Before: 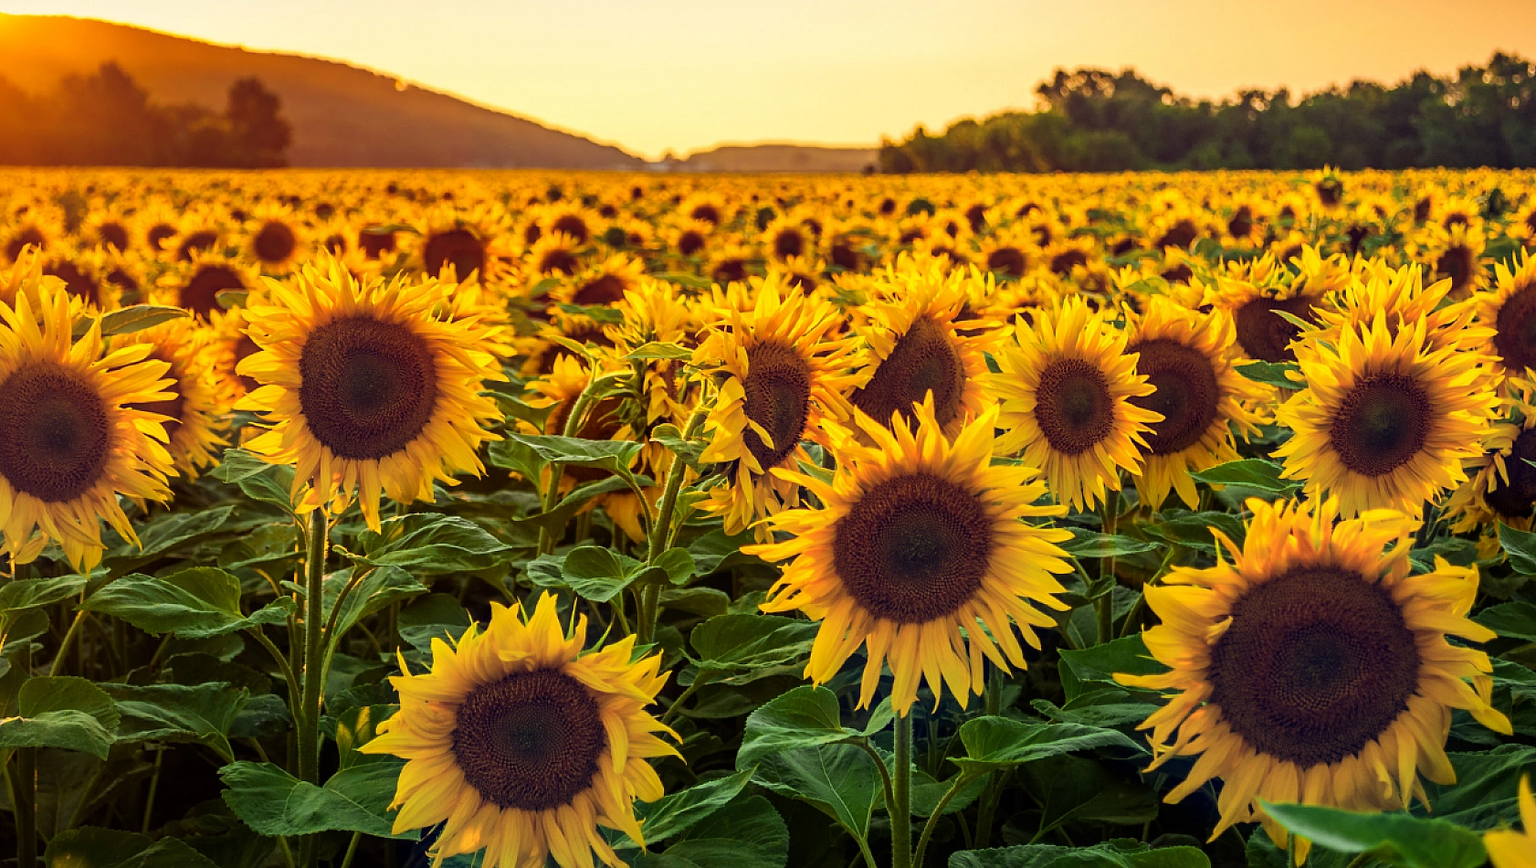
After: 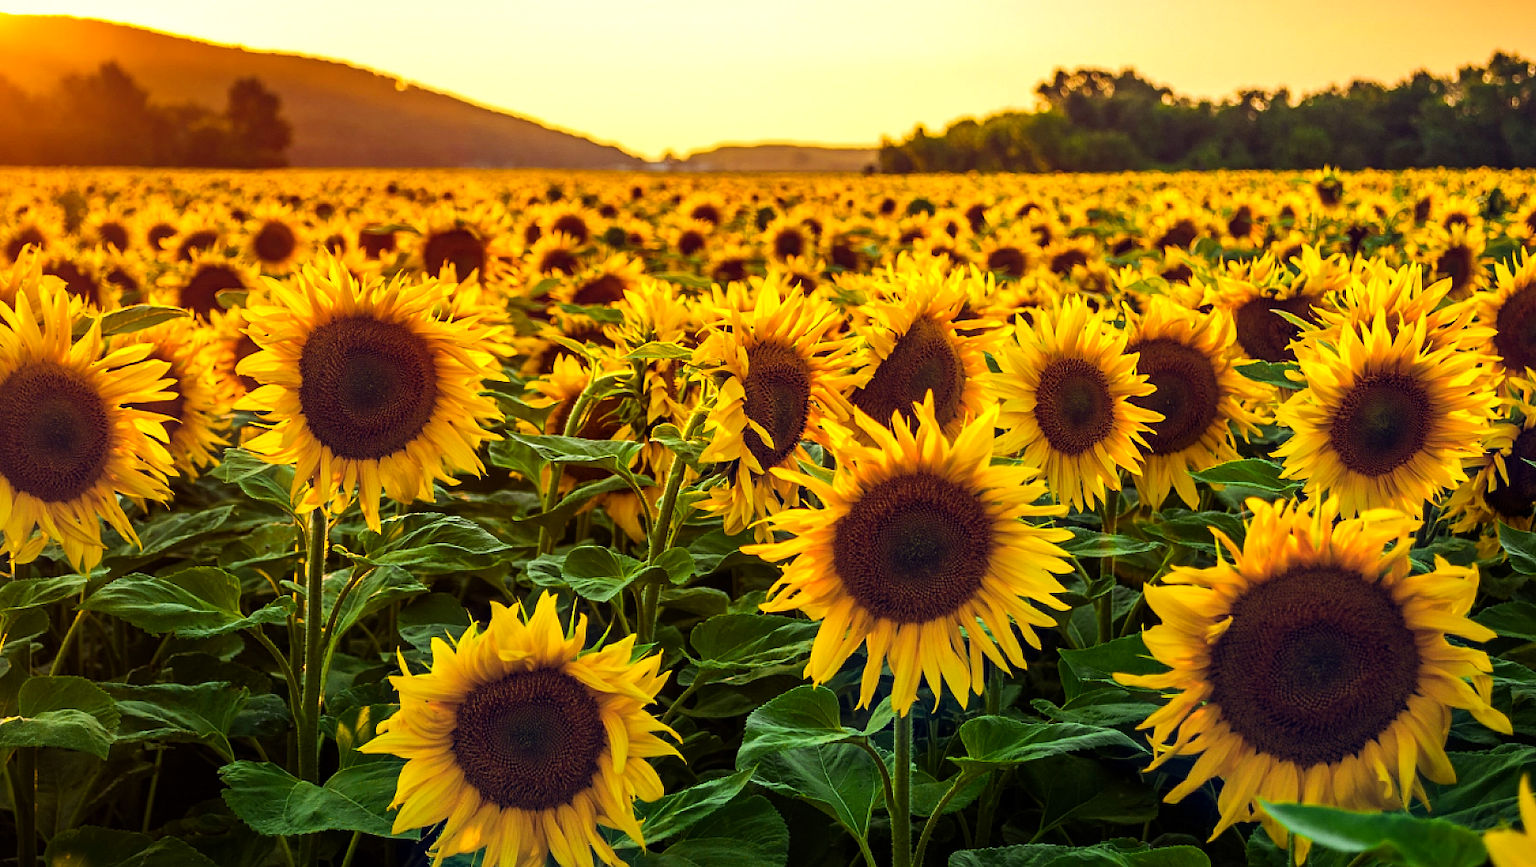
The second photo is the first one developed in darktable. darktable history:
color balance rgb: shadows lift › luminance -20.391%, highlights gain › luminance 16.474%, highlights gain › chroma 2.927%, highlights gain › hue 257.27°, perceptual saturation grading › global saturation 6.229%, global vibrance 20%
